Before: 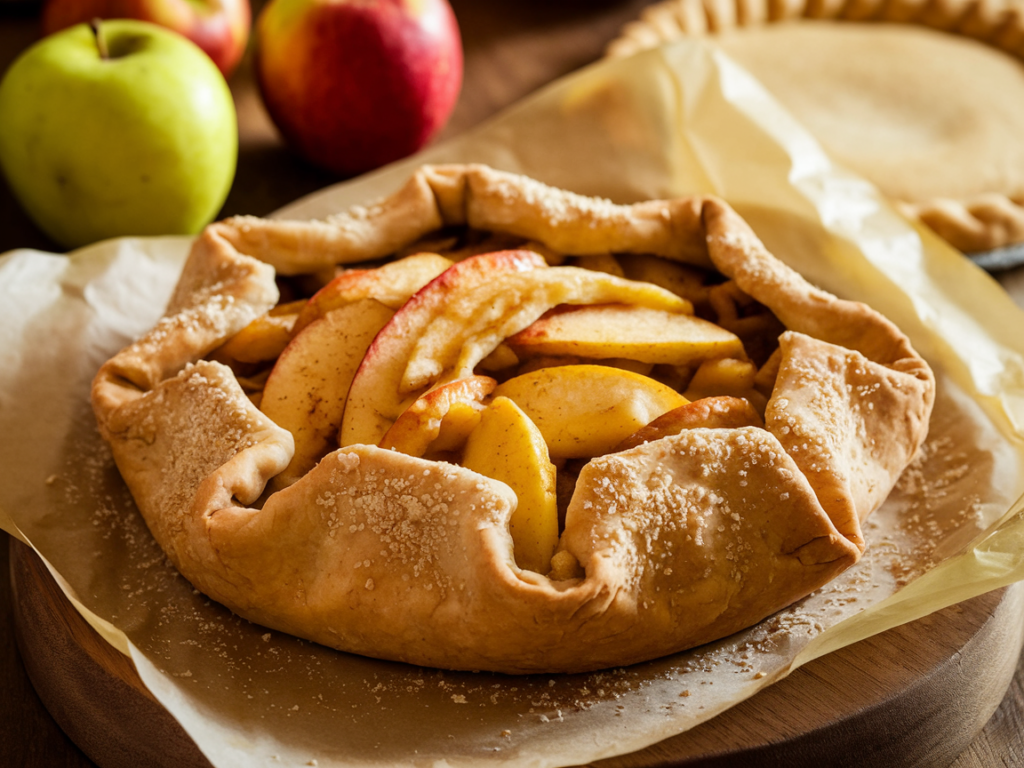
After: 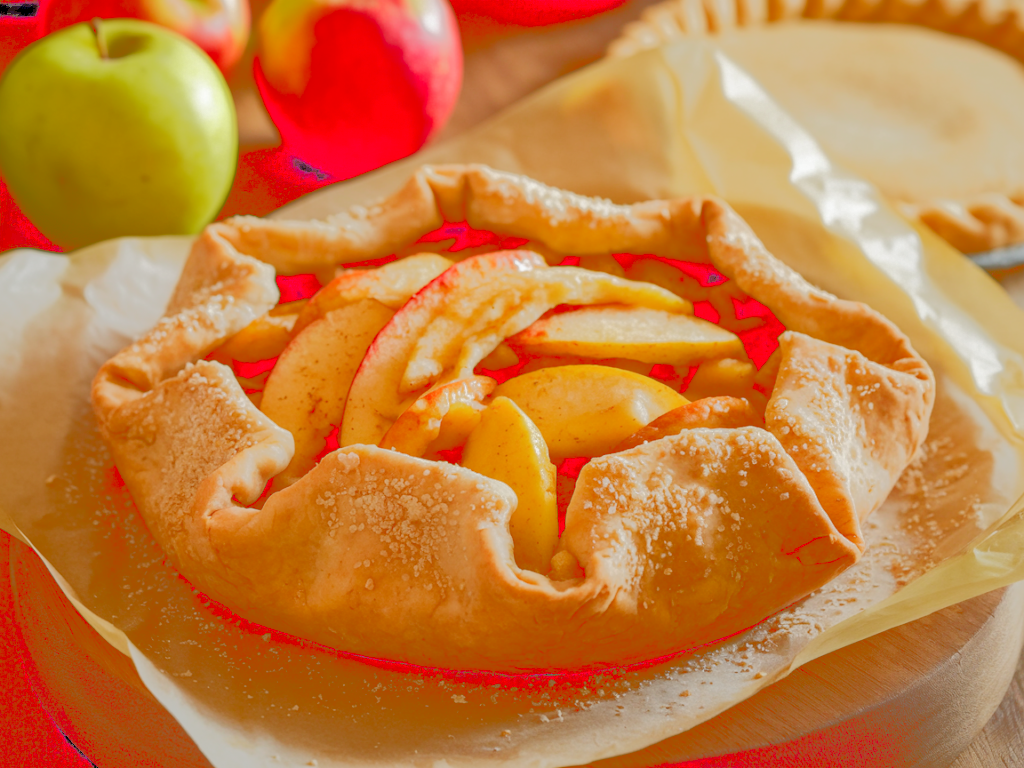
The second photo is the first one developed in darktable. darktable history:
tone curve: curves: ch0 [(0, 0) (0.003, 0.439) (0.011, 0.439) (0.025, 0.439) (0.044, 0.439) (0.069, 0.439) (0.1, 0.439) (0.136, 0.44) (0.177, 0.444) (0.224, 0.45) (0.277, 0.462) (0.335, 0.487) (0.399, 0.528) (0.468, 0.577) (0.543, 0.621) (0.623, 0.669) (0.709, 0.715) (0.801, 0.764) (0.898, 0.804) (1, 1)], color space Lab, linked channels, preserve colors none
